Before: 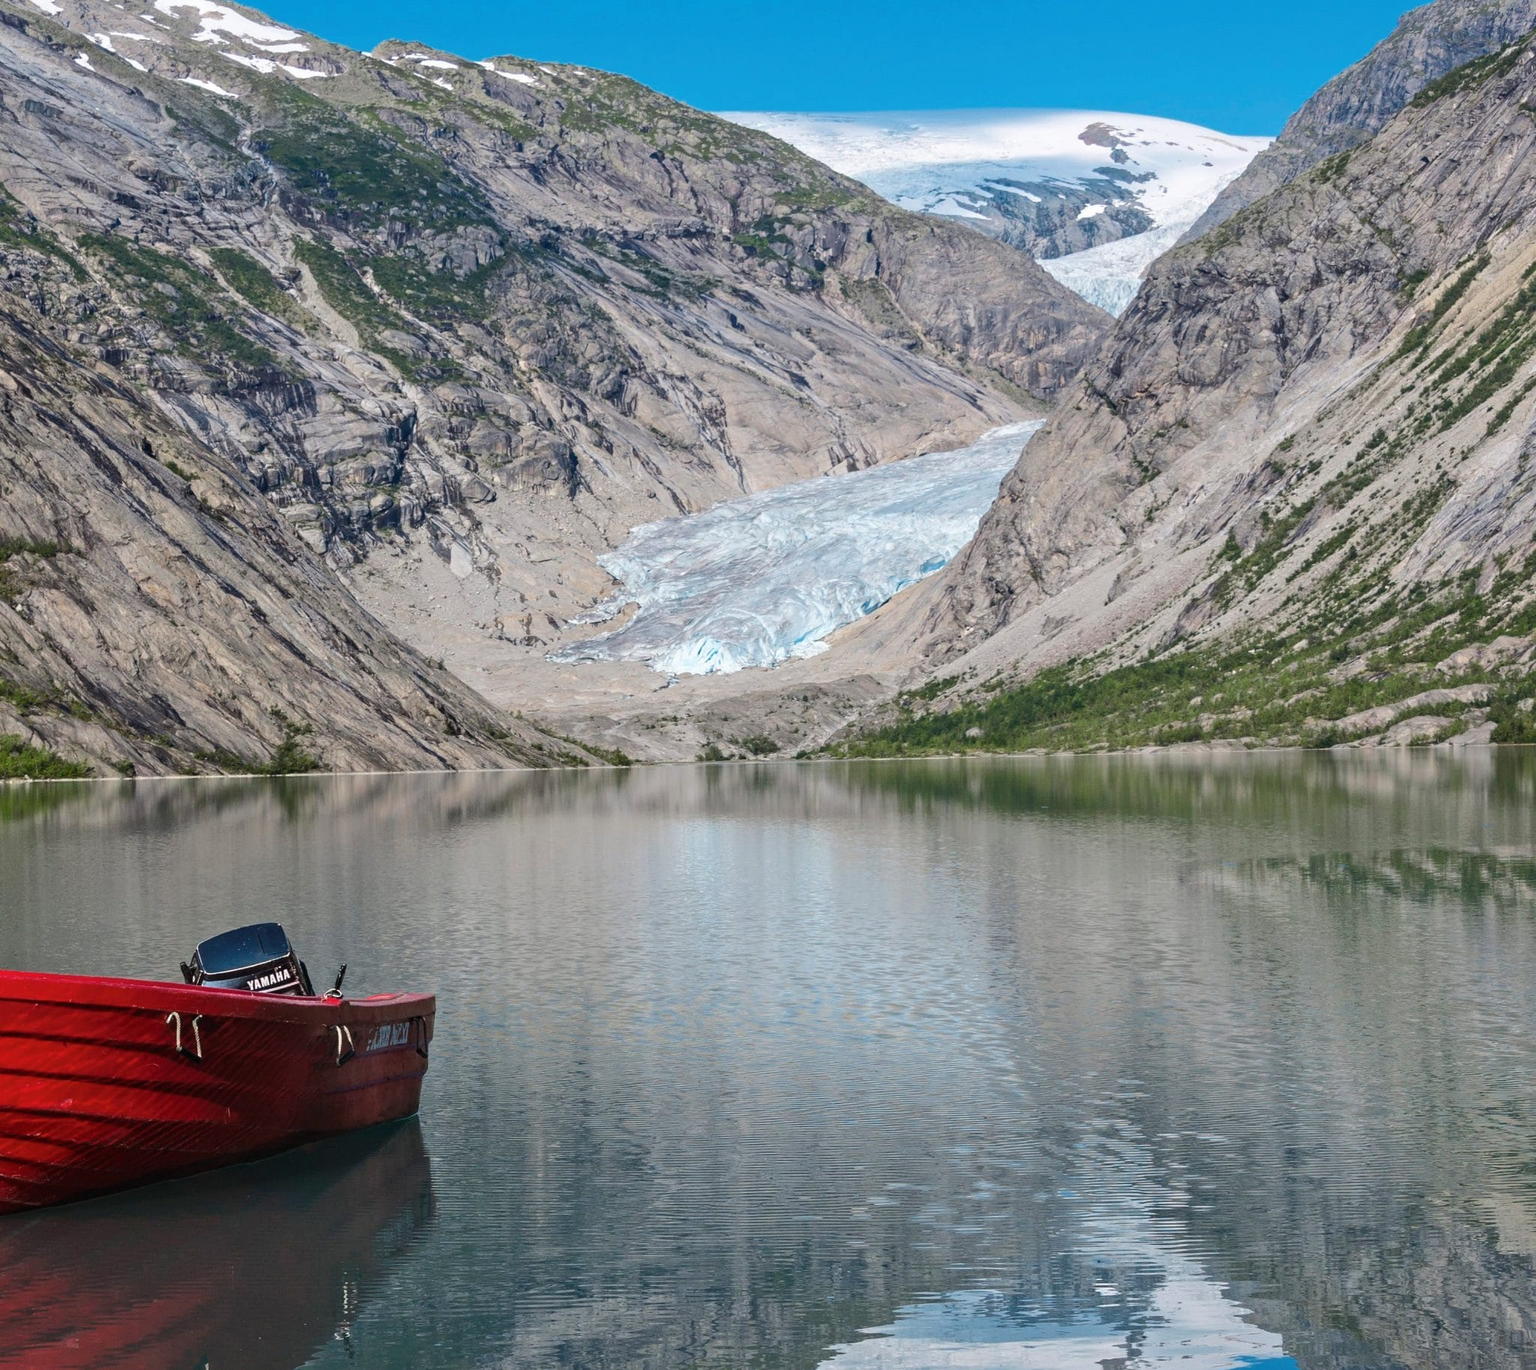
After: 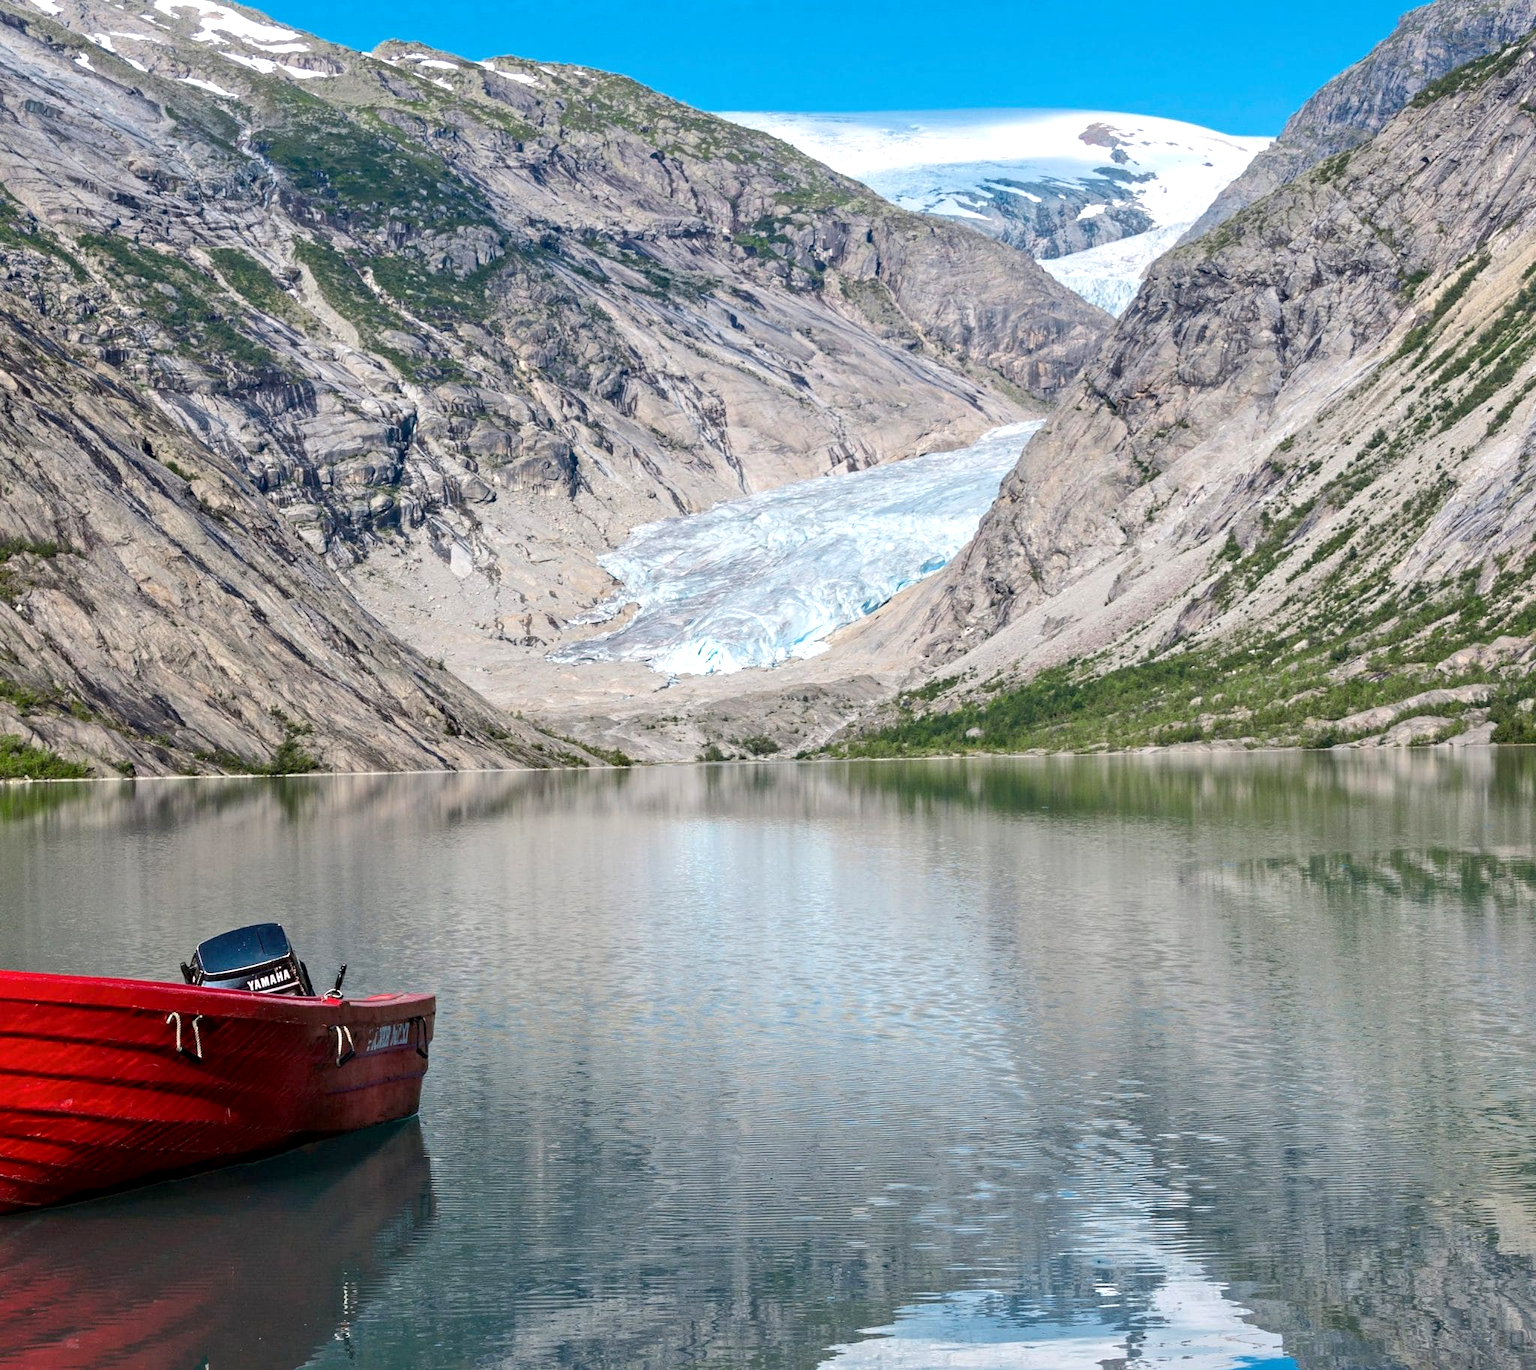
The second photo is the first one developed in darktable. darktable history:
exposure: black level correction 0.004, exposure 0.416 EV, compensate highlight preservation false
